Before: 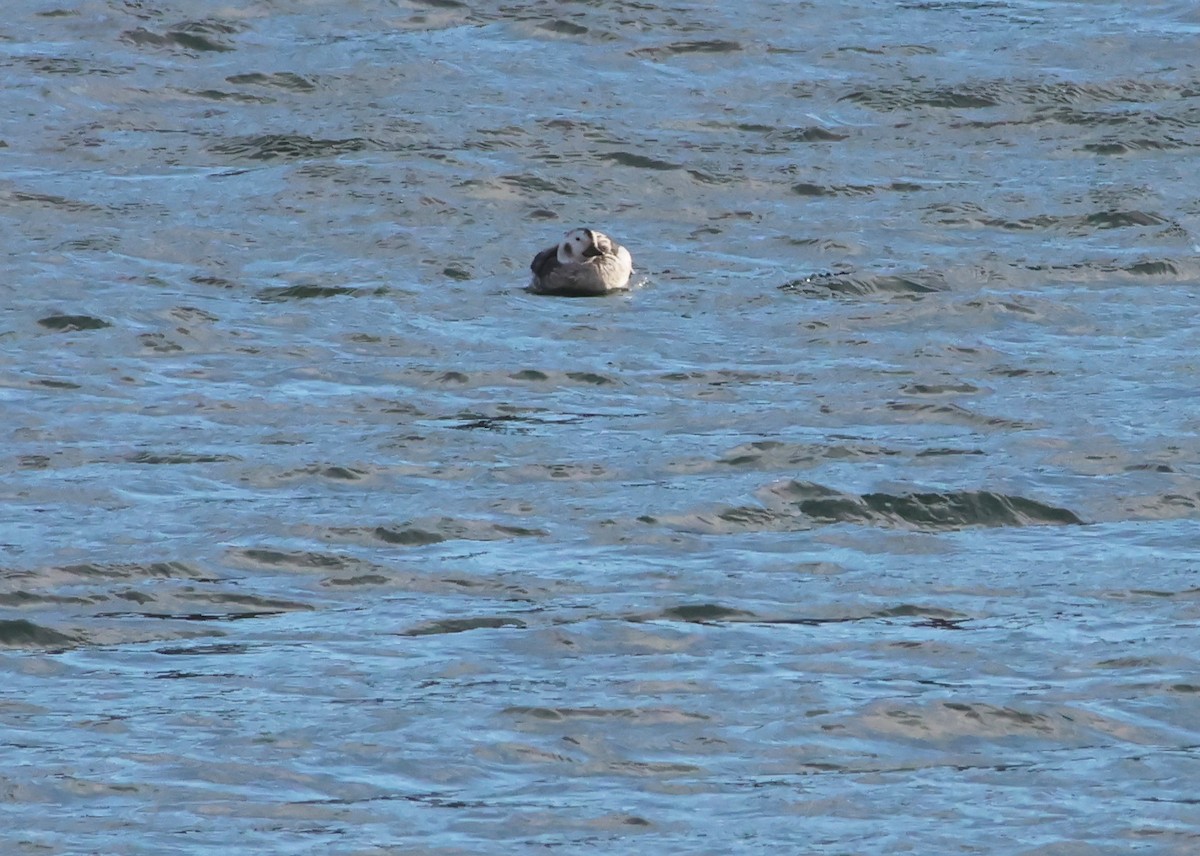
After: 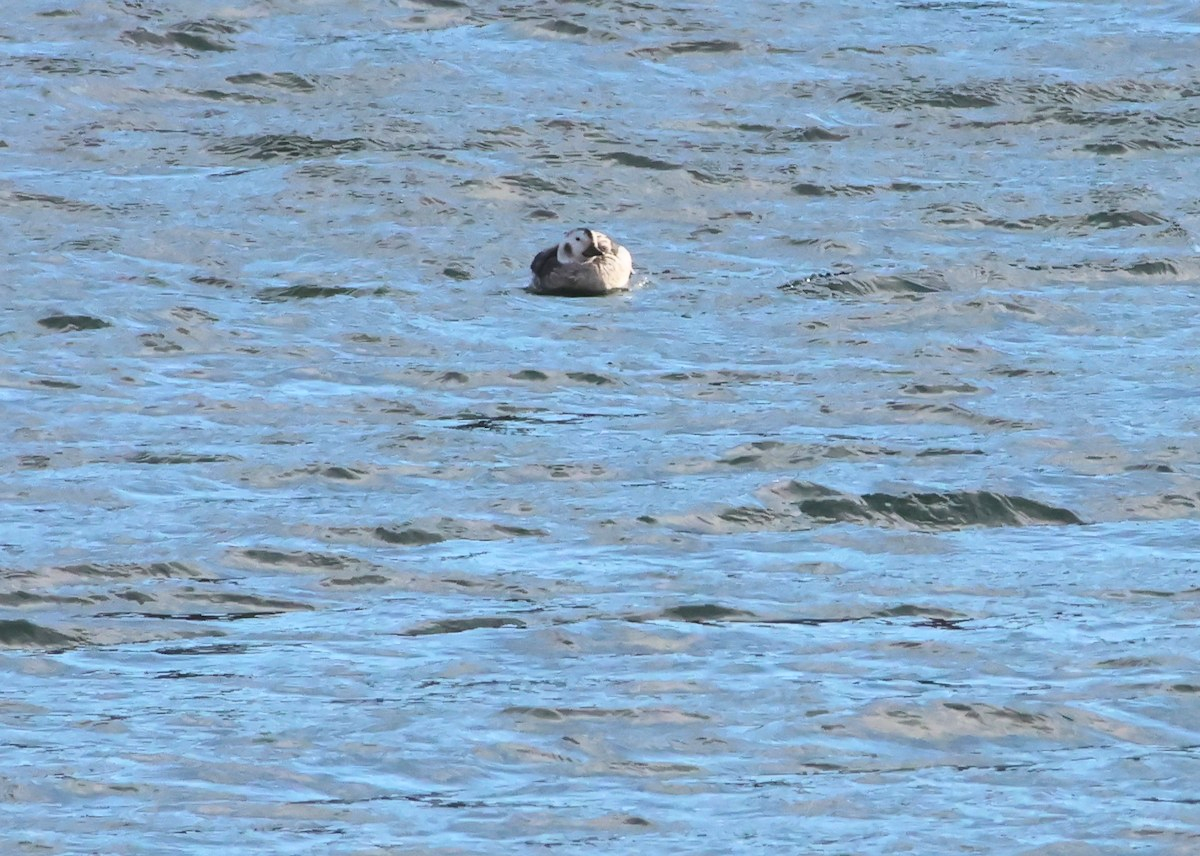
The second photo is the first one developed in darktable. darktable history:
contrast brightness saturation: contrast 0.2, brightness 0.15, saturation 0.14
exposure: compensate highlight preservation false
